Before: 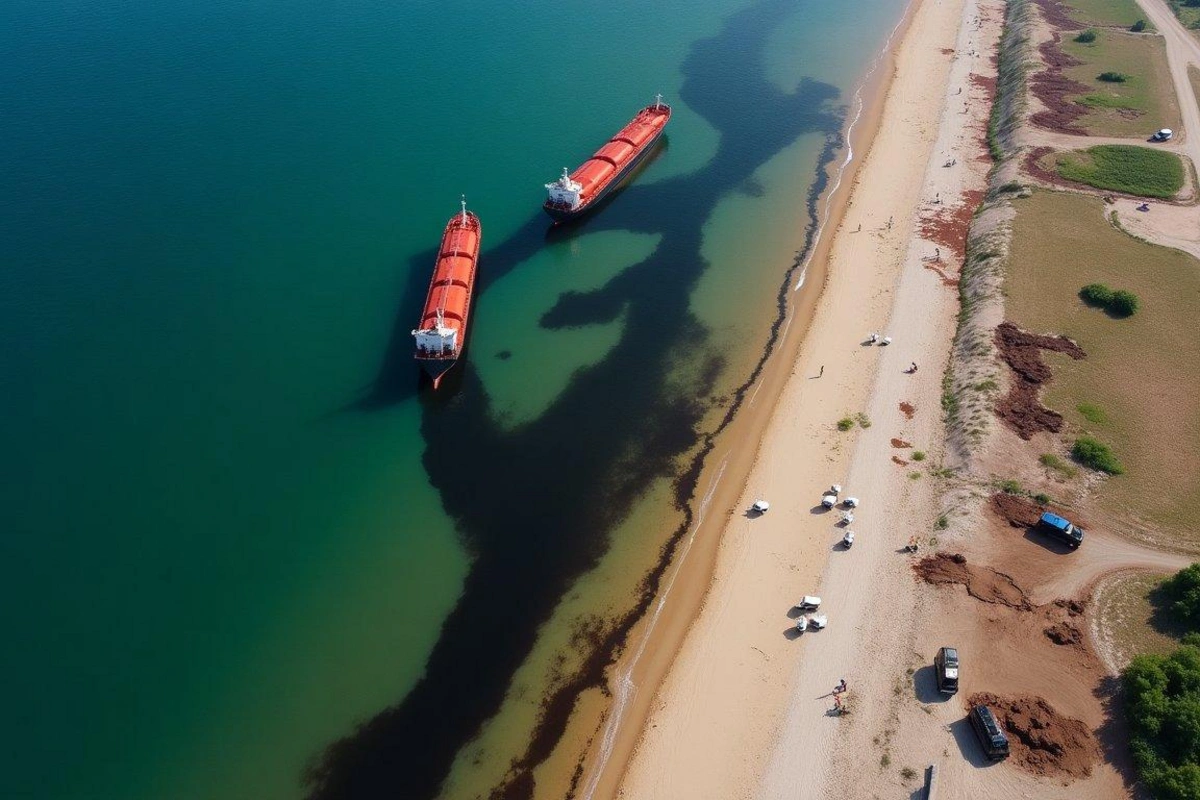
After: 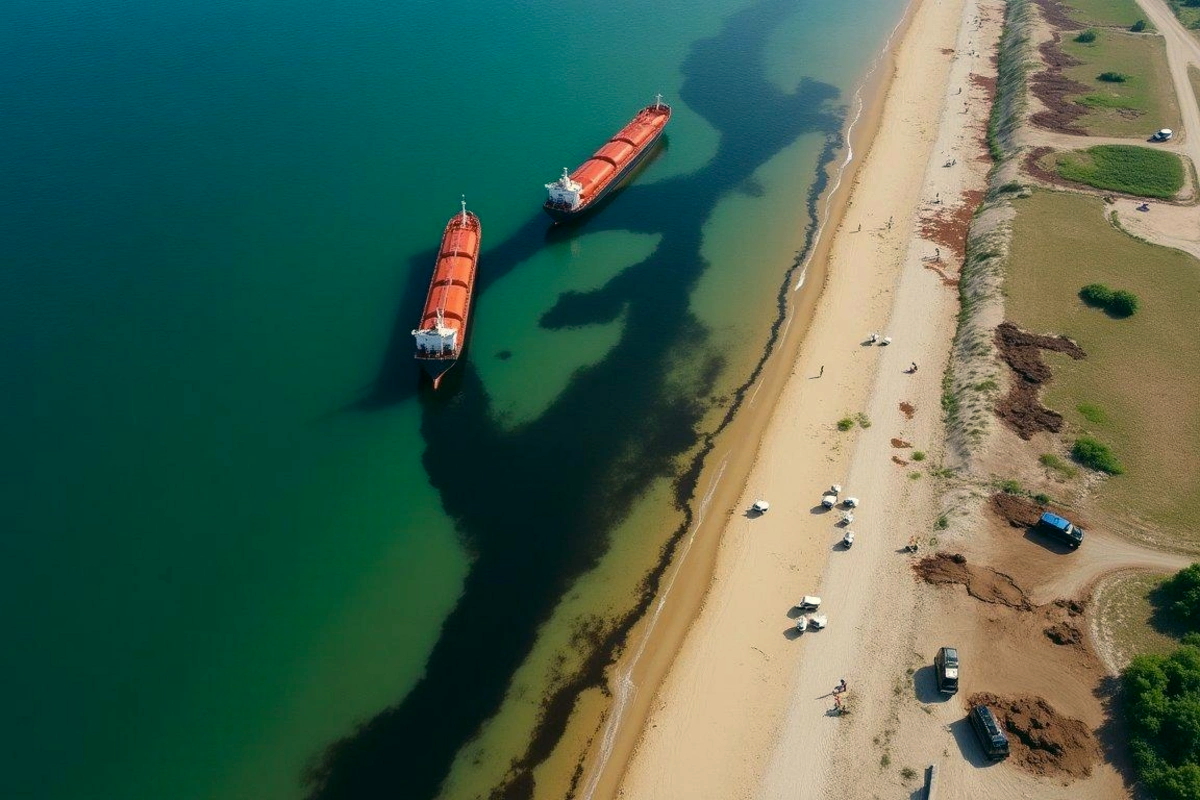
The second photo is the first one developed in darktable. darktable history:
color correction: highlights a* -0.363, highlights b* 9.58, shadows a* -8.68, shadows b* 0.439
